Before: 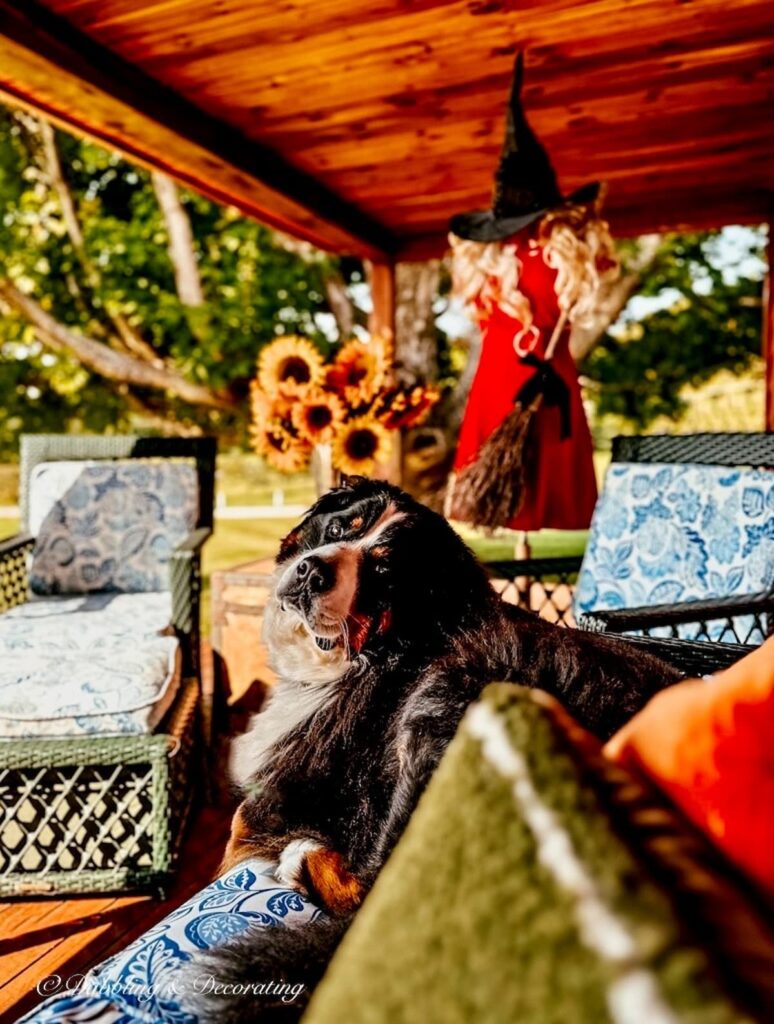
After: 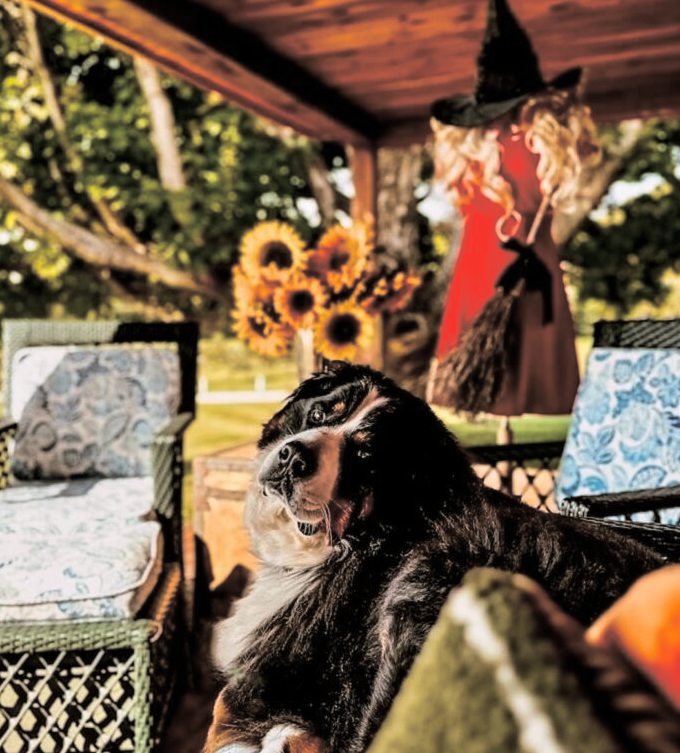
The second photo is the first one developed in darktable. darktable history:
crop and rotate: left 2.425%, top 11.305%, right 9.6%, bottom 15.08%
split-toning: shadows › hue 46.8°, shadows › saturation 0.17, highlights › hue 316.8°, highlights › saturation 0.27, balance -51.82
